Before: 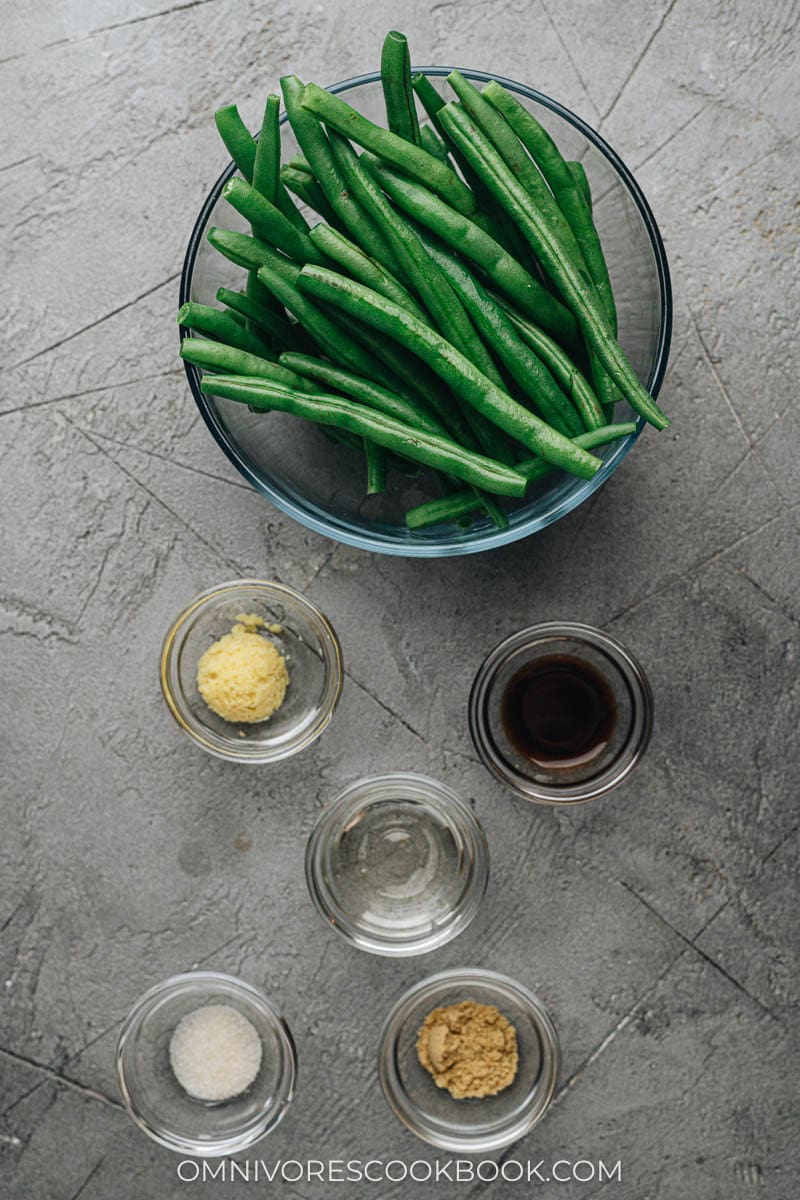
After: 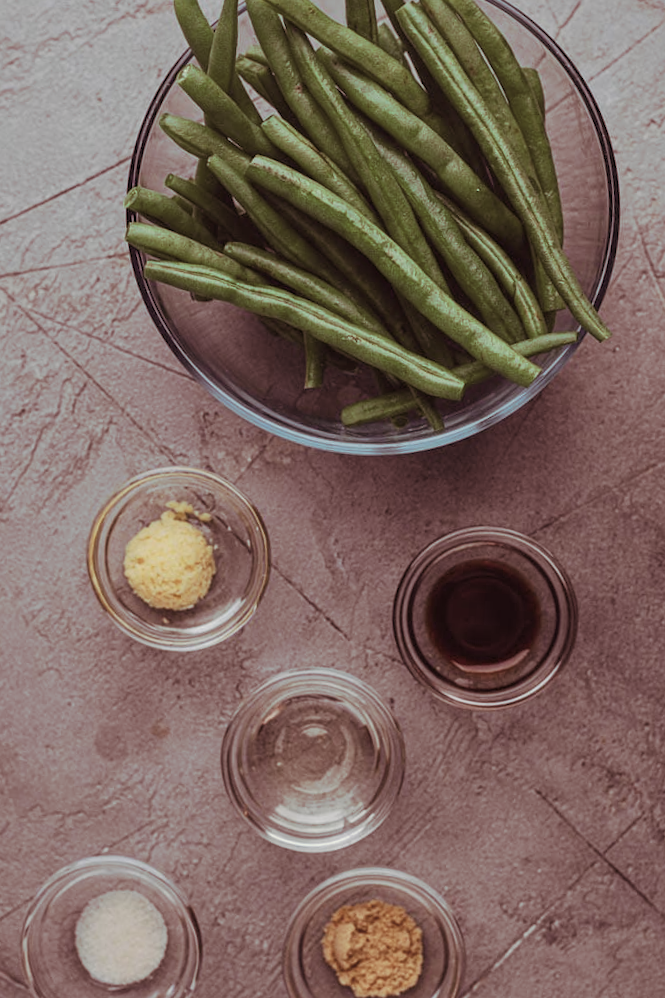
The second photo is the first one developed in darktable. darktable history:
exposure: exposure 0.02 EV, compensate highlight preservation false
crop and rotate: angle -3.27°, left 5.211%, top 5.211%, right 4.607%, bottom 4.607%
shadows and highlights: on, module defaults
split-toning: on, module defaults
color balance rgb: shadows lift › chroma 1%, shadows lift › hue 113°, highlights gain › chroma 0.2%, highlights gain › hue 333°, perceptual saturation grading › global saturation 20%, perceptual saturation grading › highlights -50%, perceptual saturation grading › shadows 25%, contrast -10%
